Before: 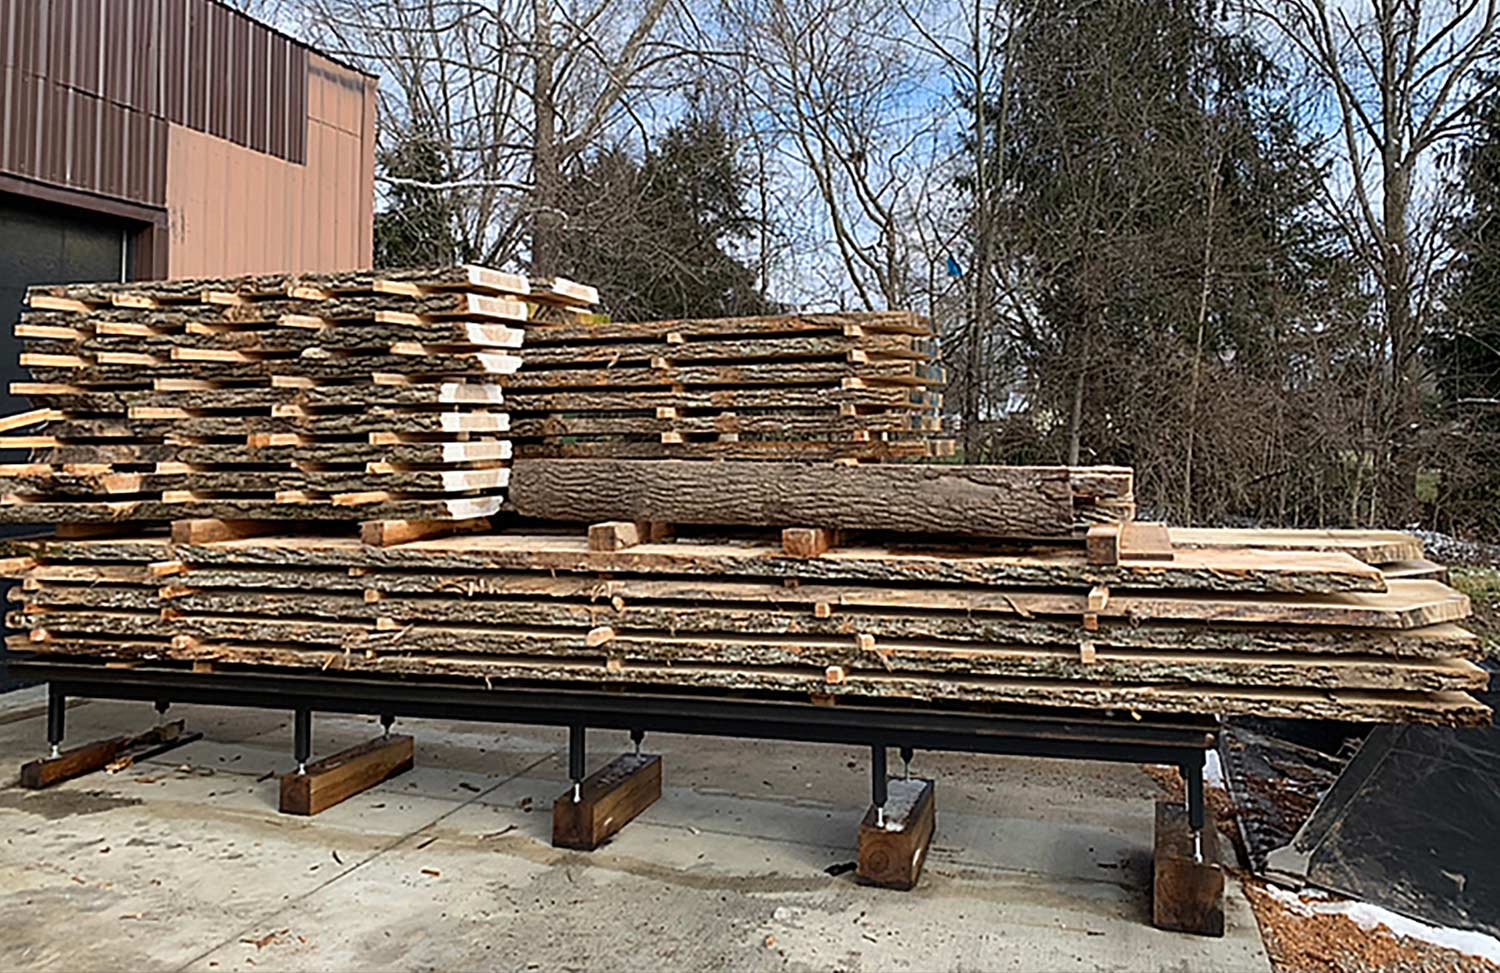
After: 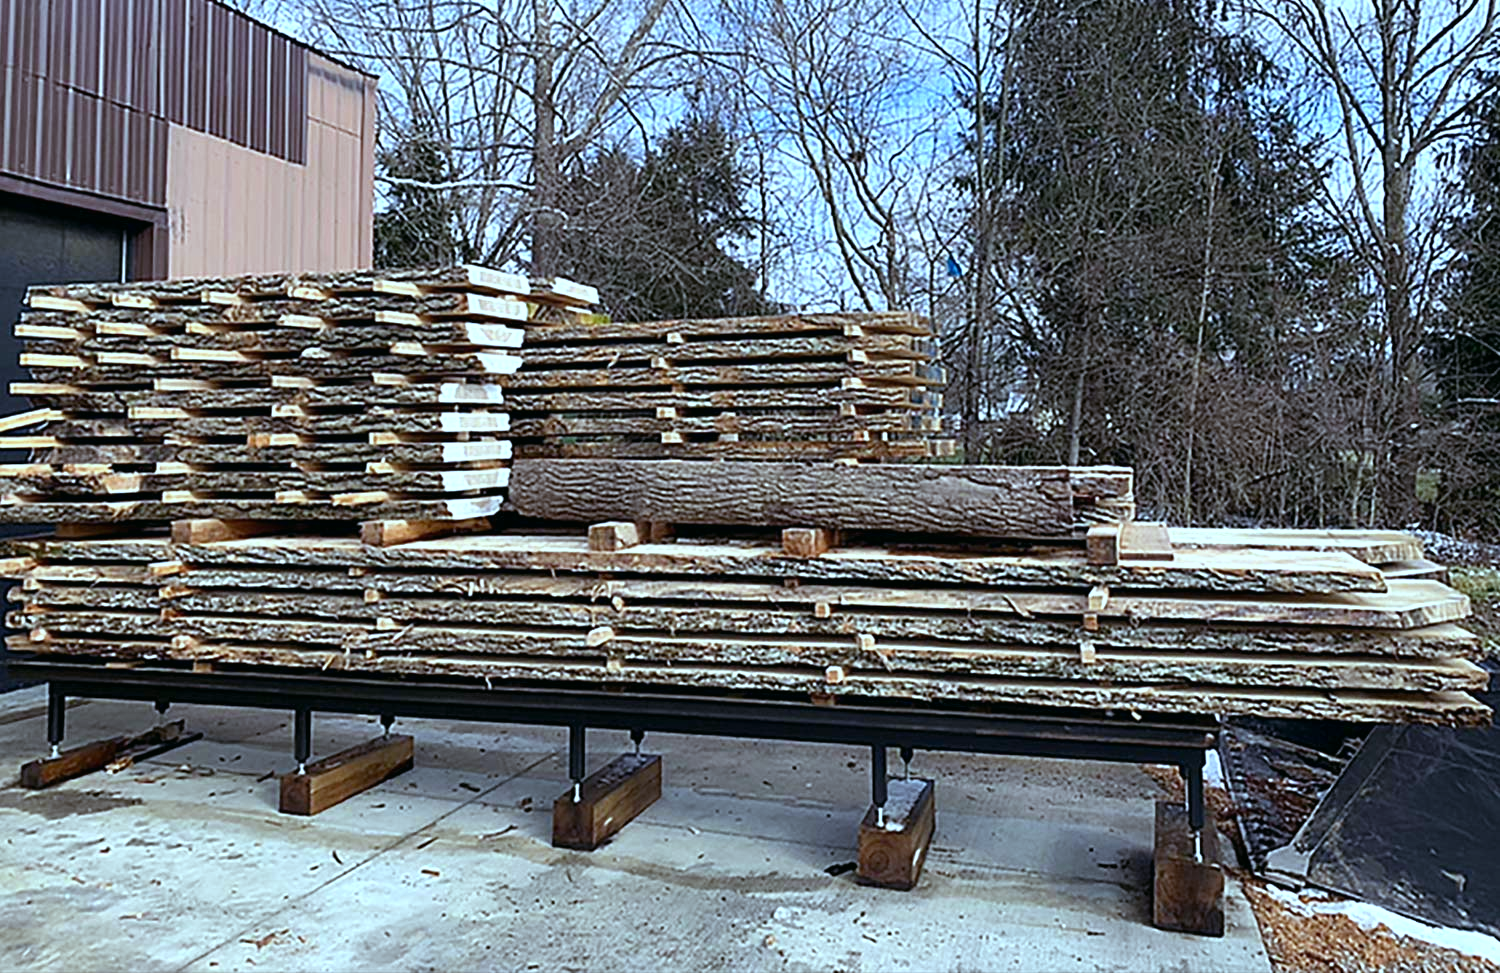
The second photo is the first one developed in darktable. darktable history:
white balance: red 1.042, blue 1.17
color balance: mode lift, gamma, gain (sRGB), lift [0.997, 0.979, 1.021, 1.011], gamma [1, 1.084, 0.916, 0.998], gain [1, 0.87, 1.13, 1.101], contrast 4.55%, contrast fulcrum 38.24%, output saturation 104.09%
